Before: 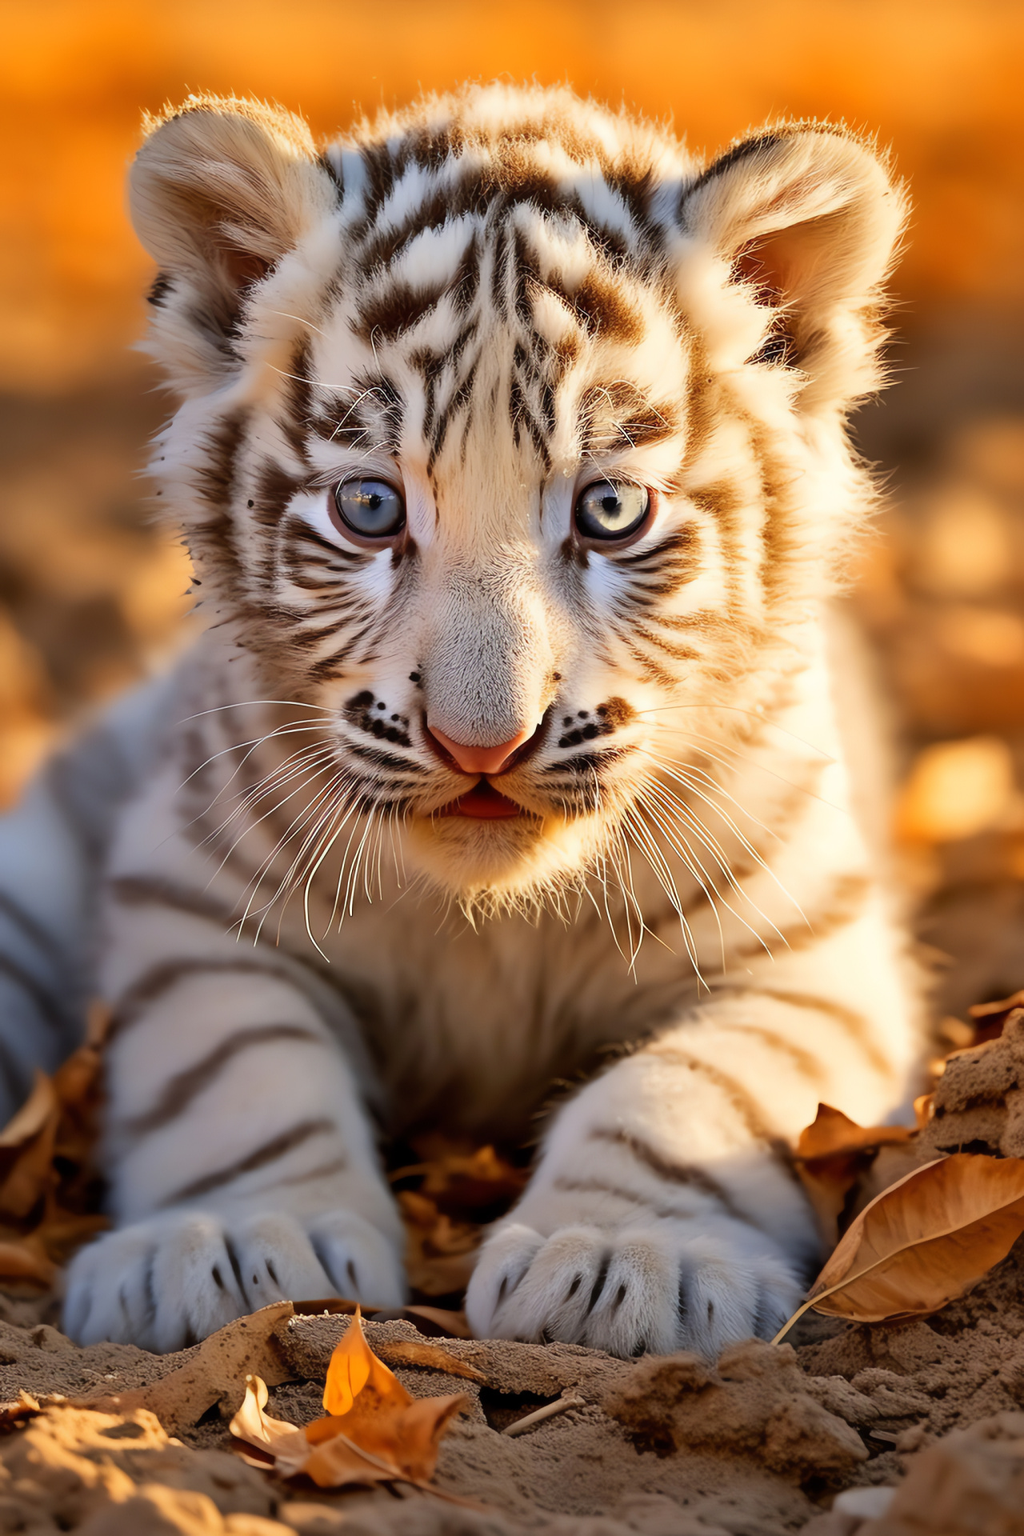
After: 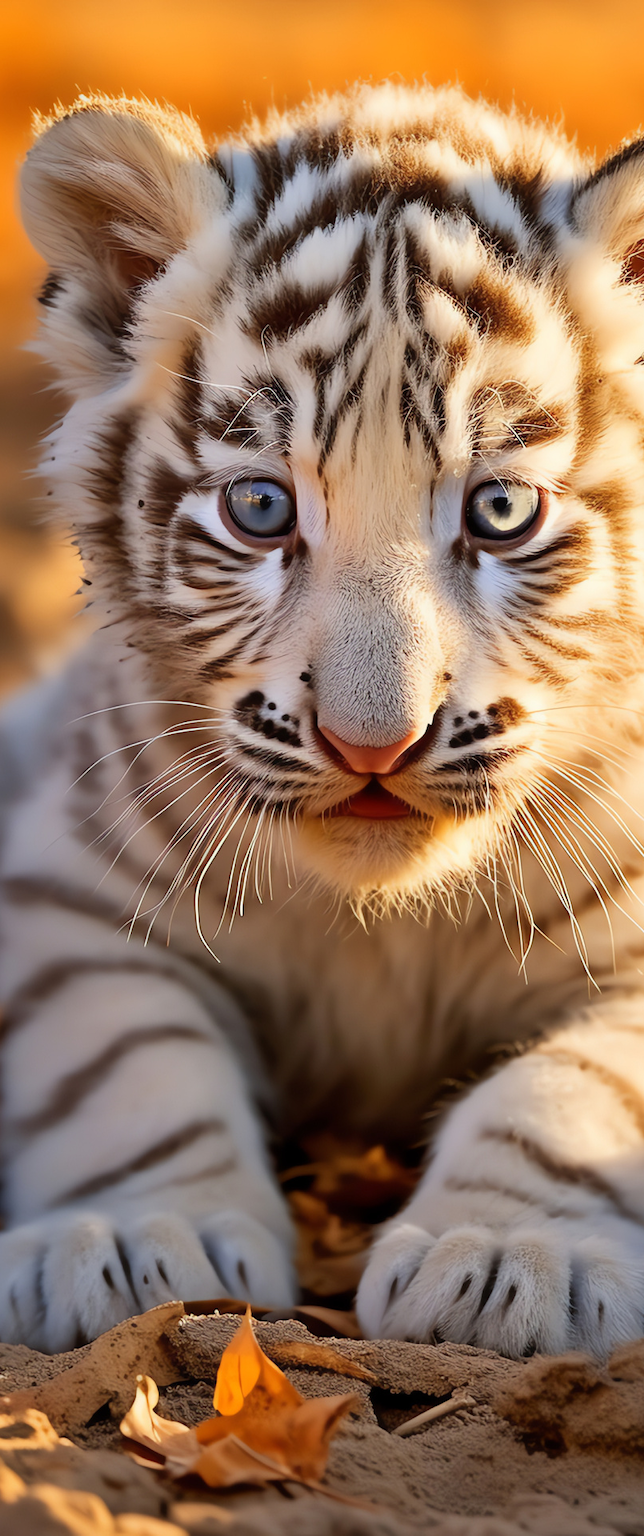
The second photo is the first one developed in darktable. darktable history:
crop: left 10.722%, right 26.377%
